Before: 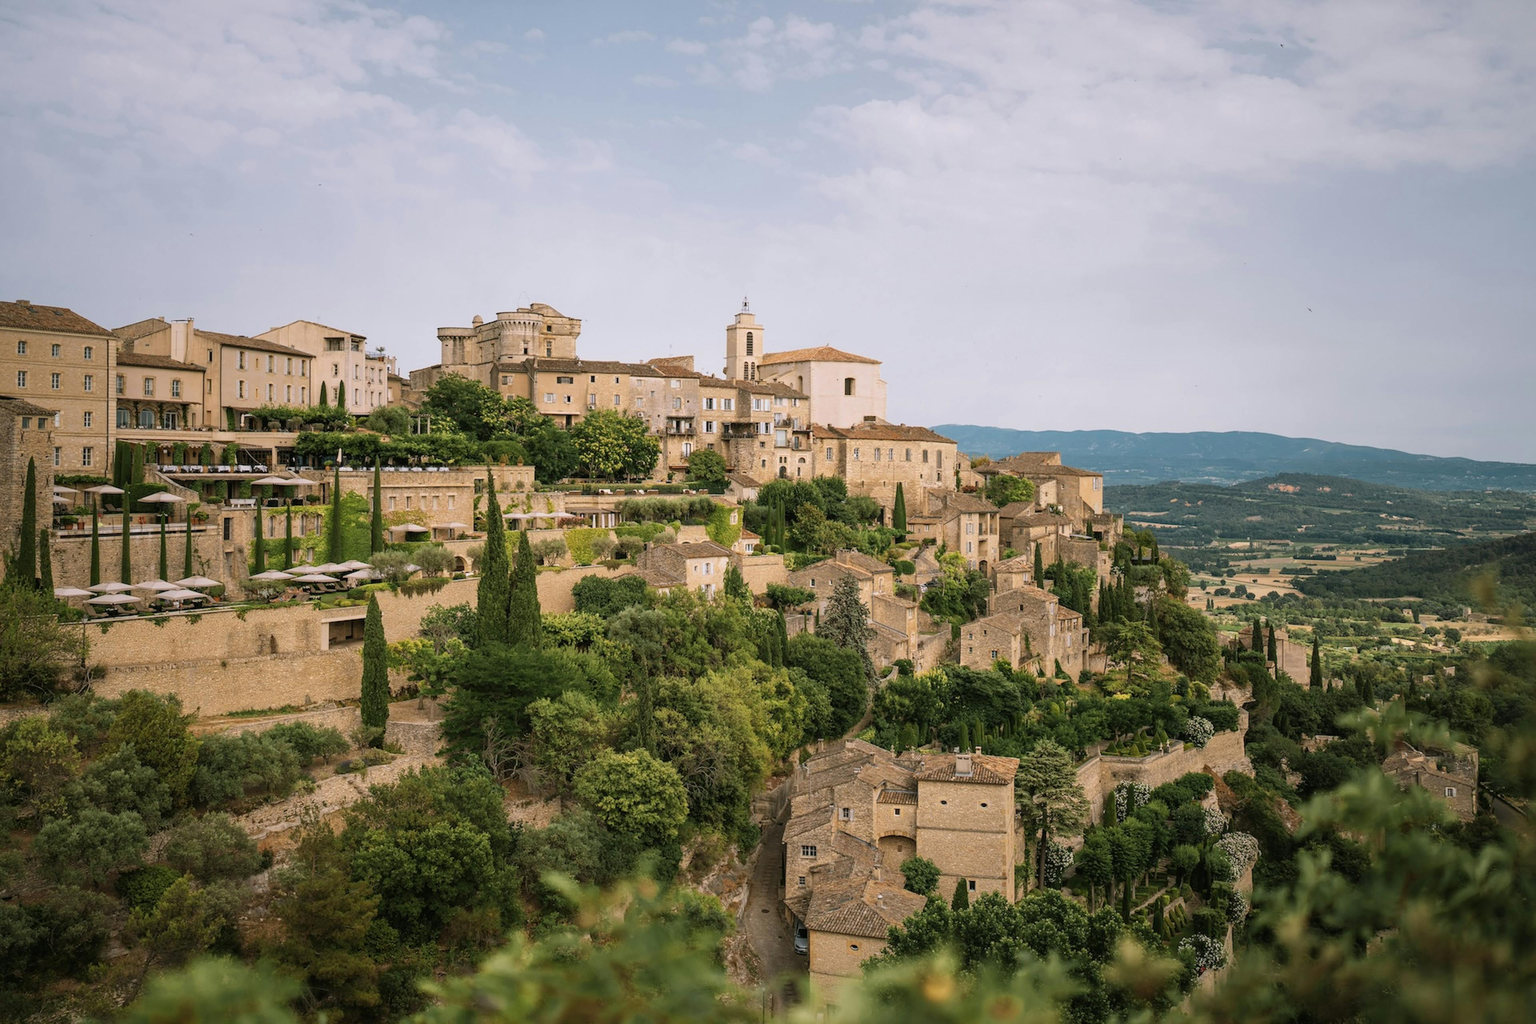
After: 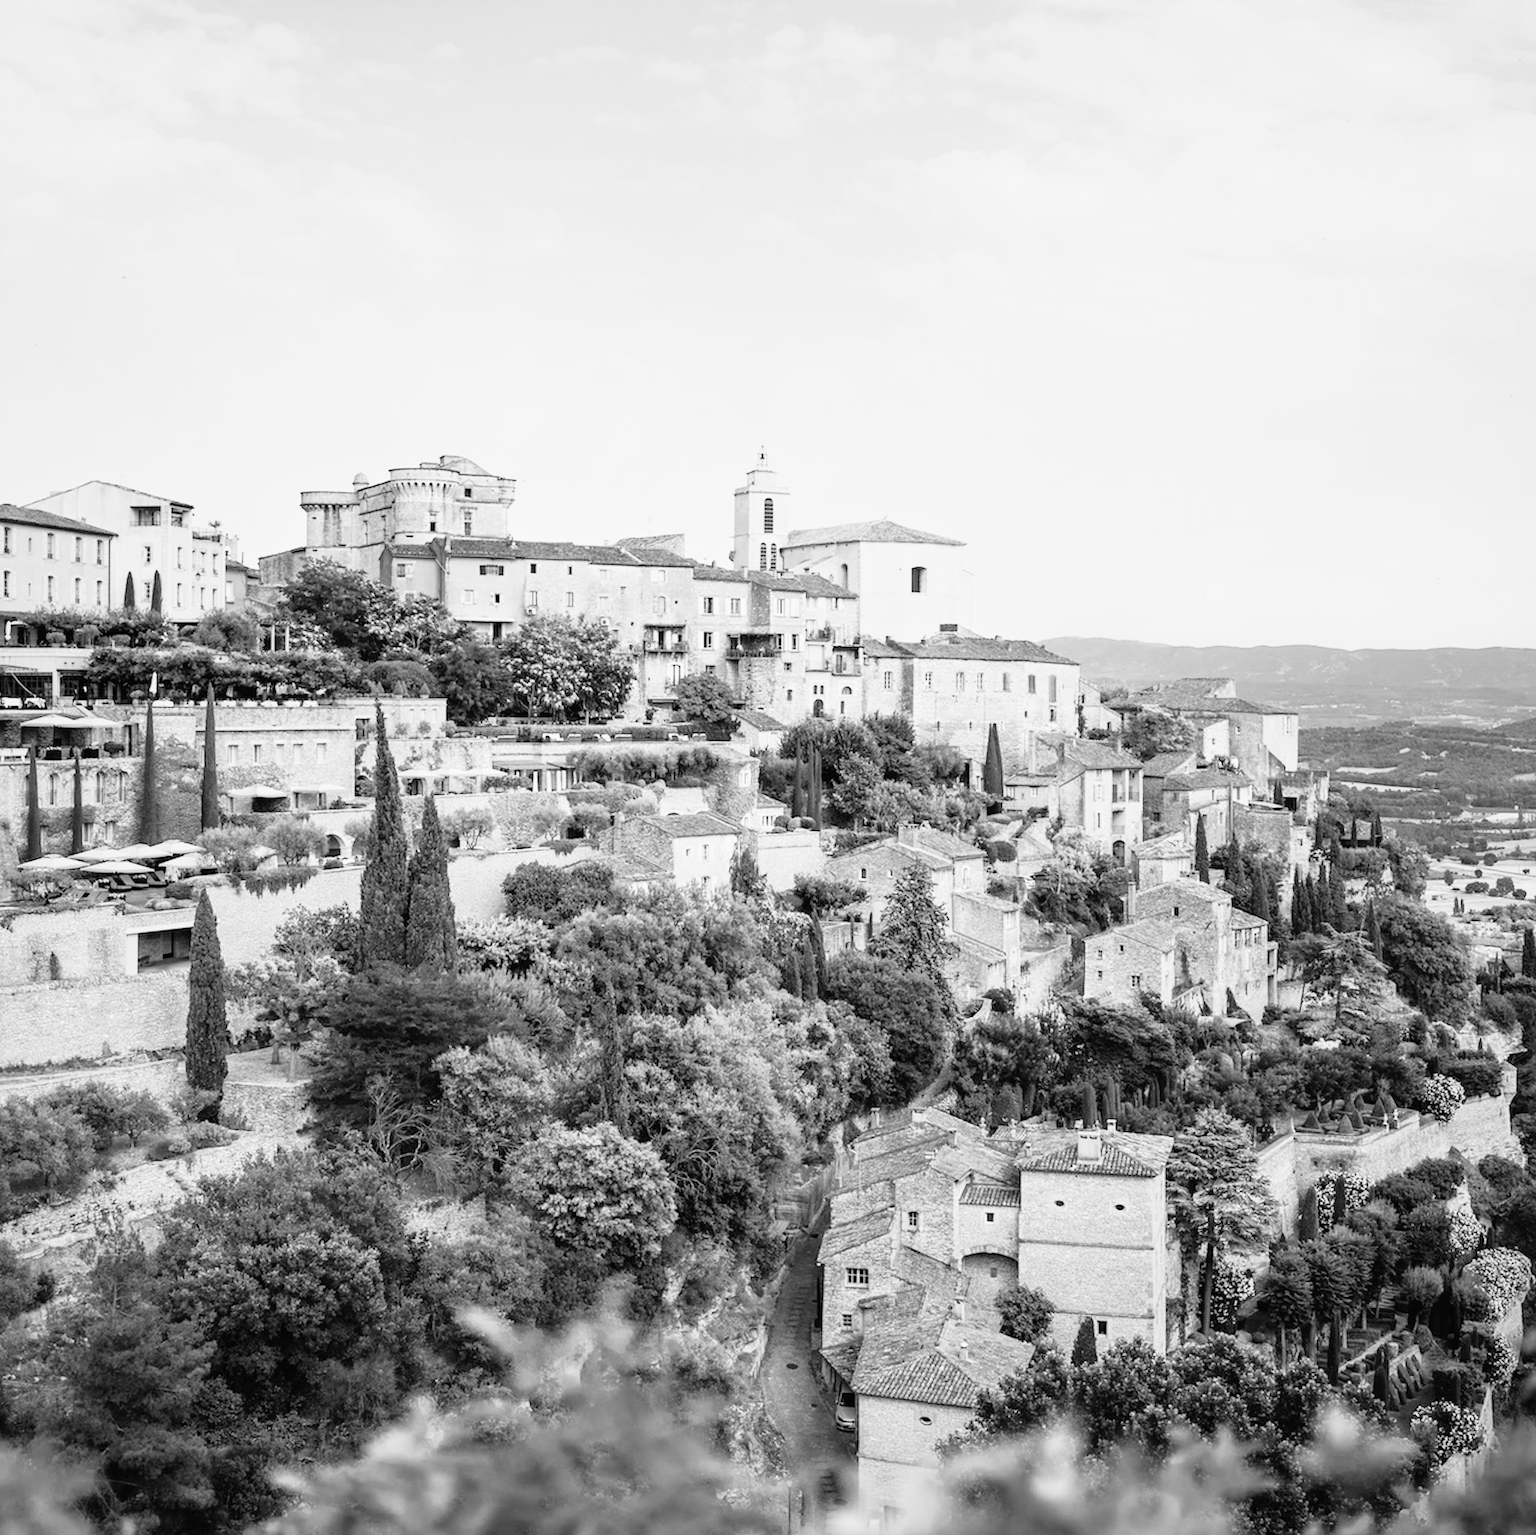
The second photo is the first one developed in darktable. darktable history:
exposure: compensate exposure bias true, compensate highlight preservation false
monochrome: a 32, b 64, size 2.3
crop and rotate: left 15.446%, right 17.836%
base curve: curves: ch0 [(0, 0) (0.012, 0.01) (0.073, 0.168) (0.31, 0.711) (0.645, 0.957) (1, 1)], preserve colors none
